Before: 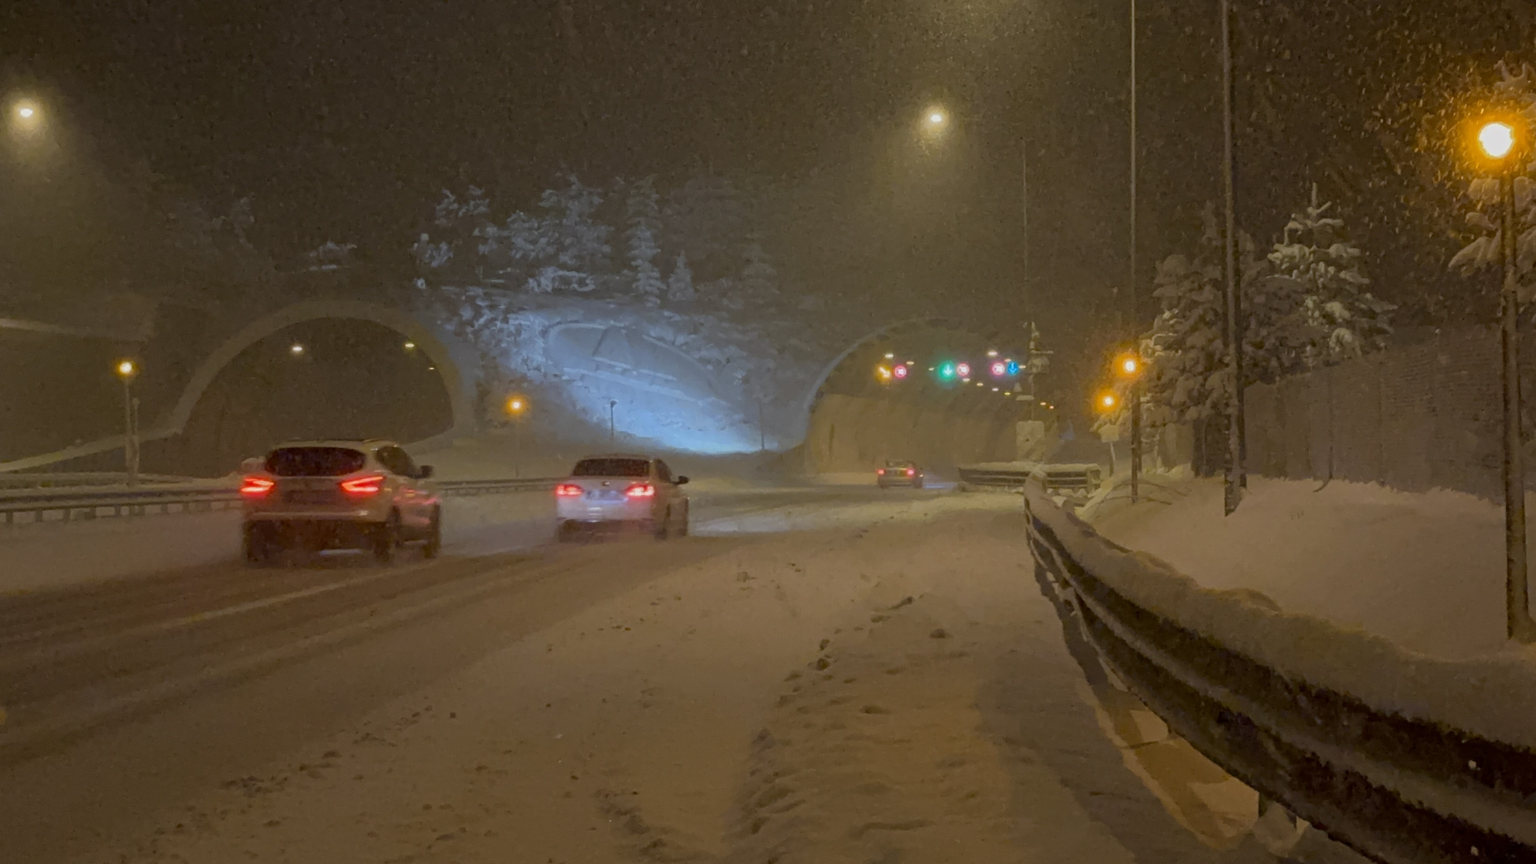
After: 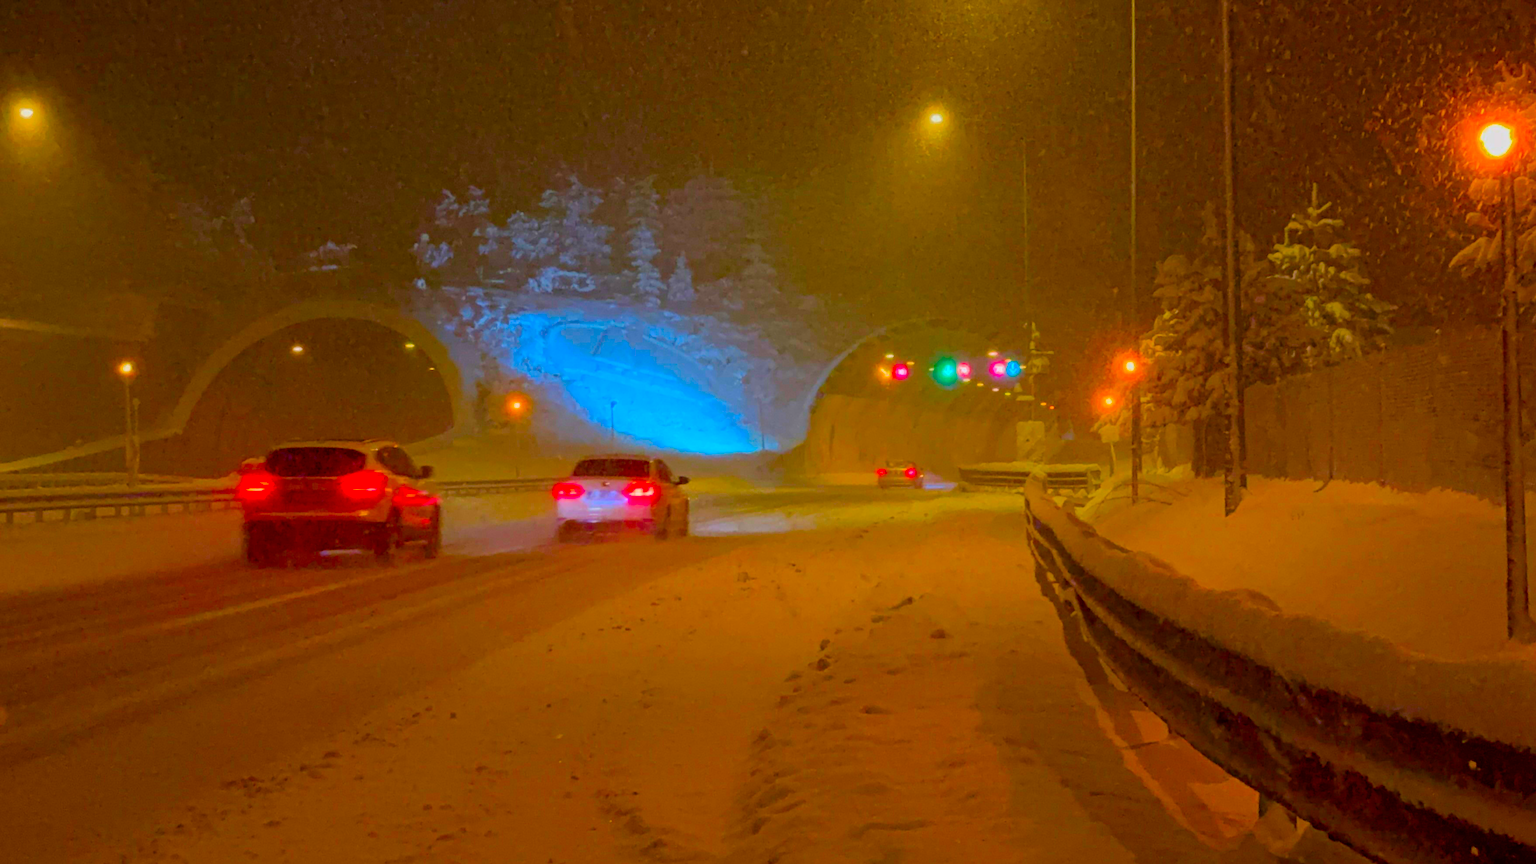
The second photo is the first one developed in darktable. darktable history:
color balance rgb: shadows lift › chroma 3.276%, shadows lift › hue 279.04°, perceptual saturation grading › global saturation 29.92%, perceptual brilliance grading › mid-tones 11%, perceptual brilliance grading › shadows 14.641%, global vibrance 20%
color correction: highlights b* -0.056, saturation 2.17
